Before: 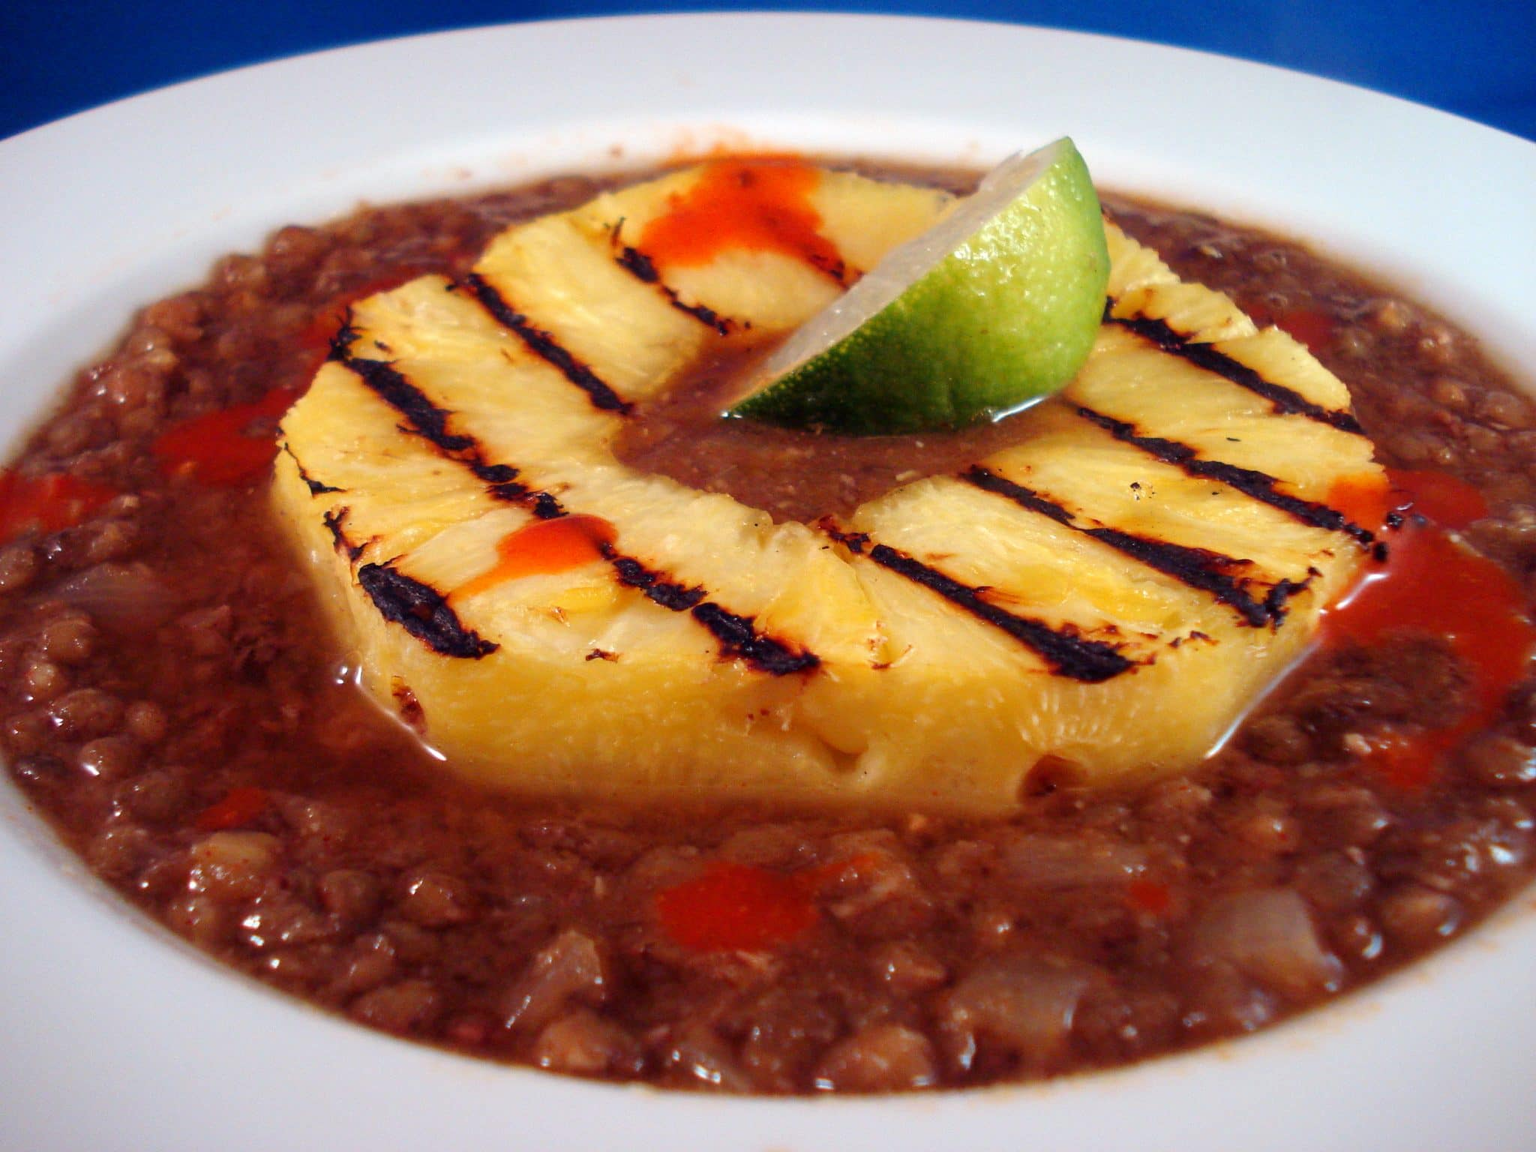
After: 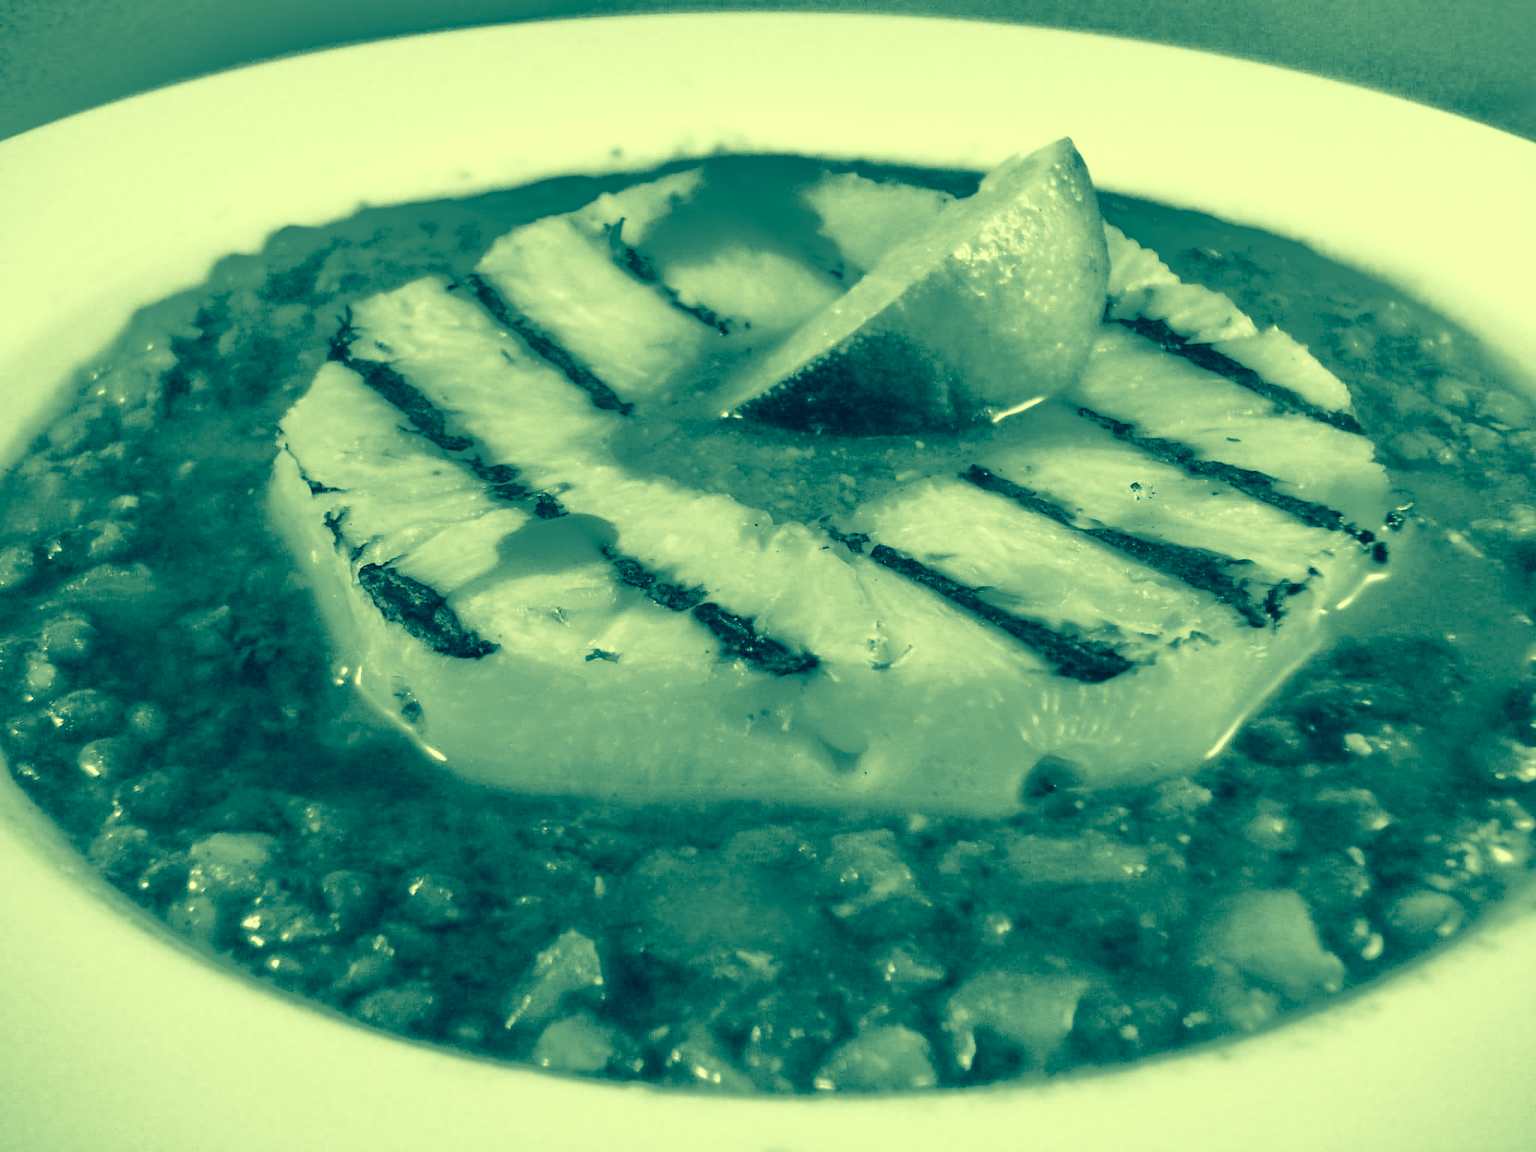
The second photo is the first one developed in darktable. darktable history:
exposure: black level correction 0, exposure 1.963 EV, compensate highlight preservation false
velvia: strength 14.81%
color calibration: output gray [0.246, 0.254, 0.501, 0], illuminant custom, x 0.262, y 0.52, temperature 7044.27 K
tone equalizer: -8 EV 0.223 EV, -7 EV 0.453 EV, -6 EV 0.412 EV, -5 EV 0.251 EV, -3 EV -0.262 EV, -2 EV -0.404 EV, -1 EV -0.432 EV, +0 EV -0.24 EV
shadows and highlights: shadows -18.23, highlights -73.08
filmic rgb: black relative exposure -7.65 EV, white relative exposure 4.56 EV, hardness 3.61, color science v6 (2022)
color correction: highlights a* -16.21, highlights b* 39.58, shadows a* -39.96, shadows b* -26.49
